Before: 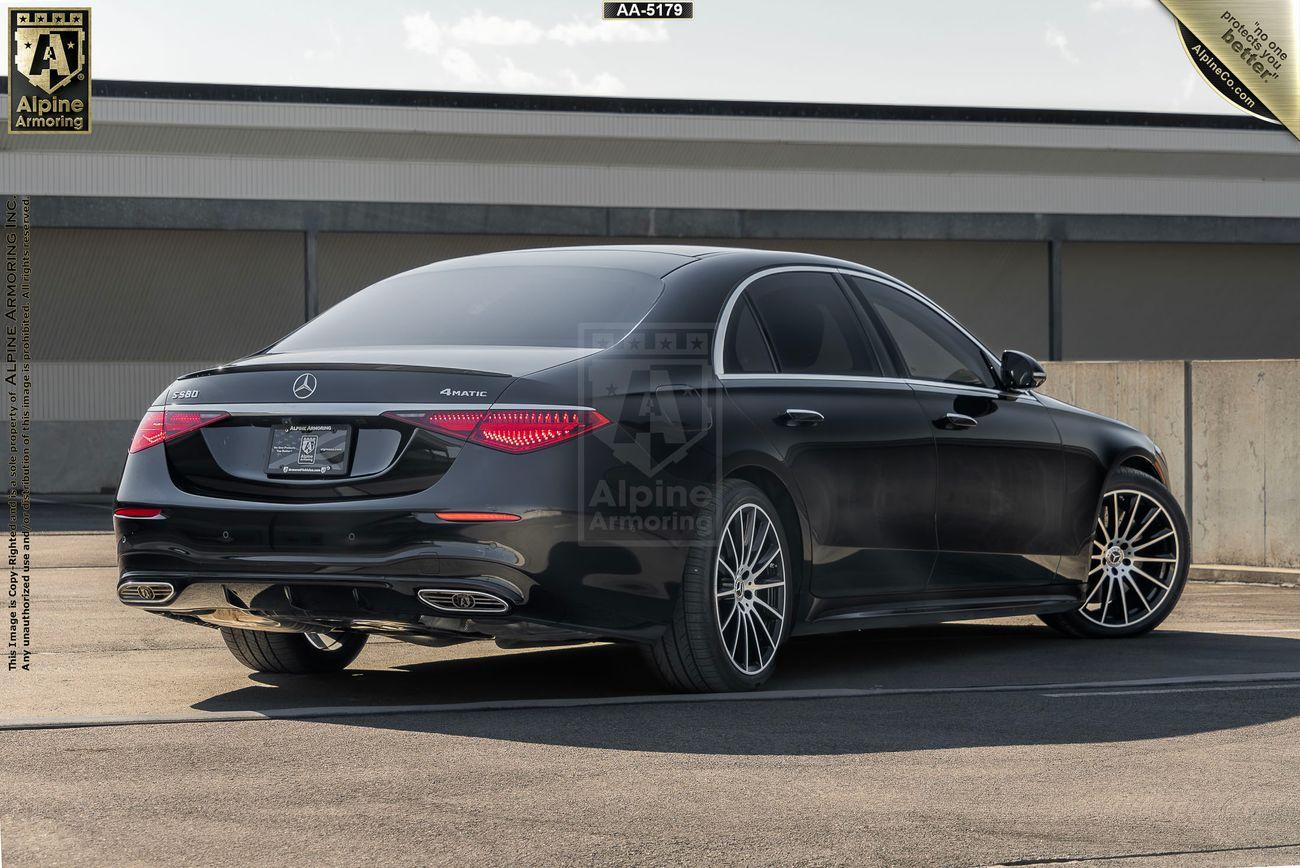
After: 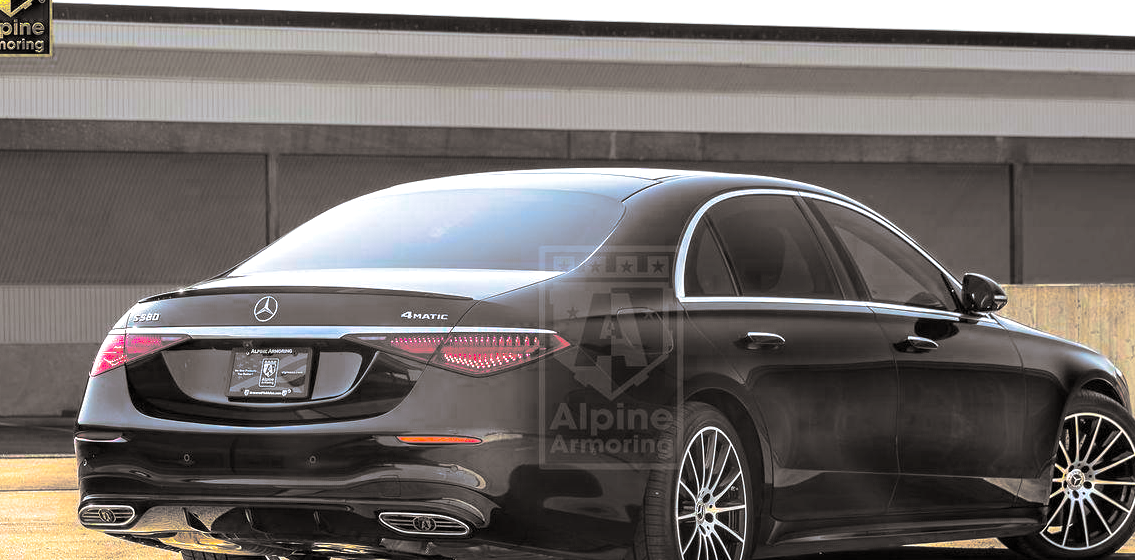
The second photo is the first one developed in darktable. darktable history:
crop: left 3.015%, top 8.969%, right 9.647%, bottom 26.457%
split-toning: shadows › hue 26°, shadows › saturation 0.09, highlights › hue 40°, highlights › saturation 0.18, balance -63, compress 0%
color balance rgb: linear chroma grading › global chroma 42%, perceptual saturation grading › global saturation 42%, perceptual brilliance grading › global brilliance 25%, global vibrance 33%
